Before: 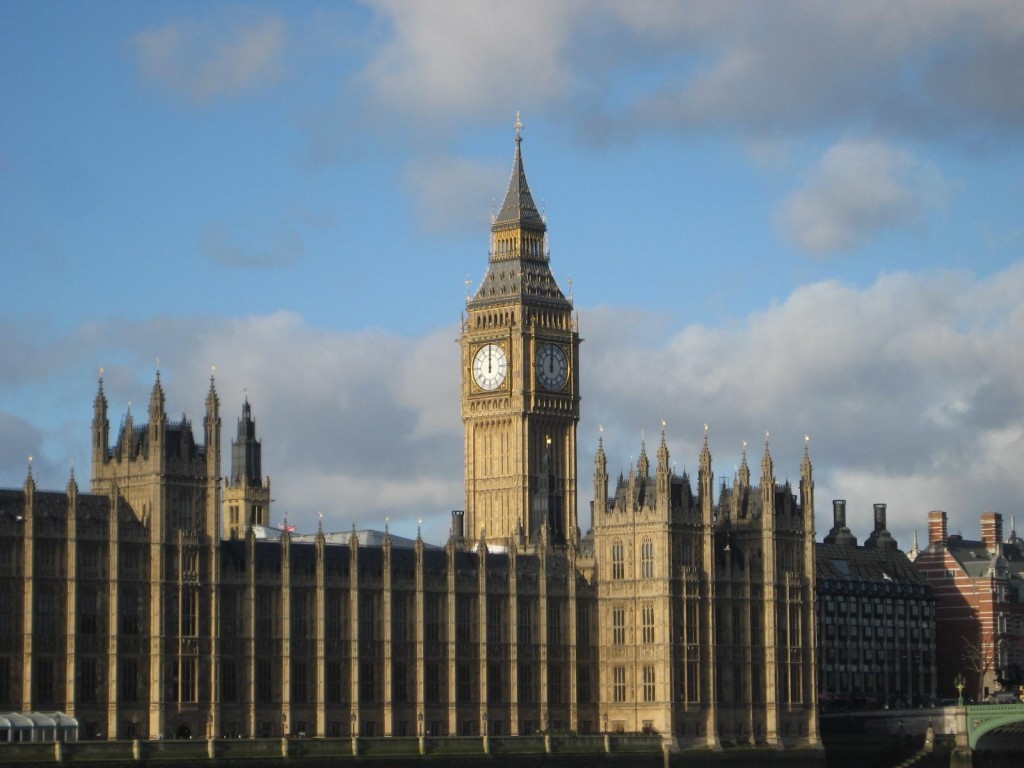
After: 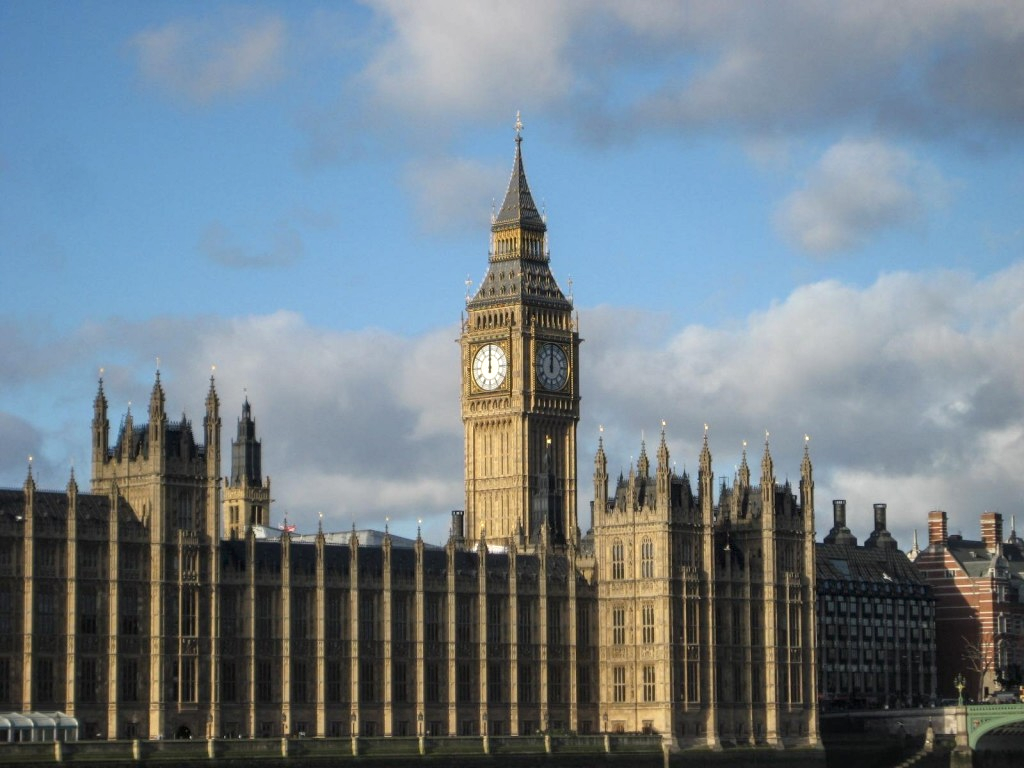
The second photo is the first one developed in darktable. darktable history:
exposure: exposure 0.133 EV, compensate highlight preservation false
local contrast: detail 130%
